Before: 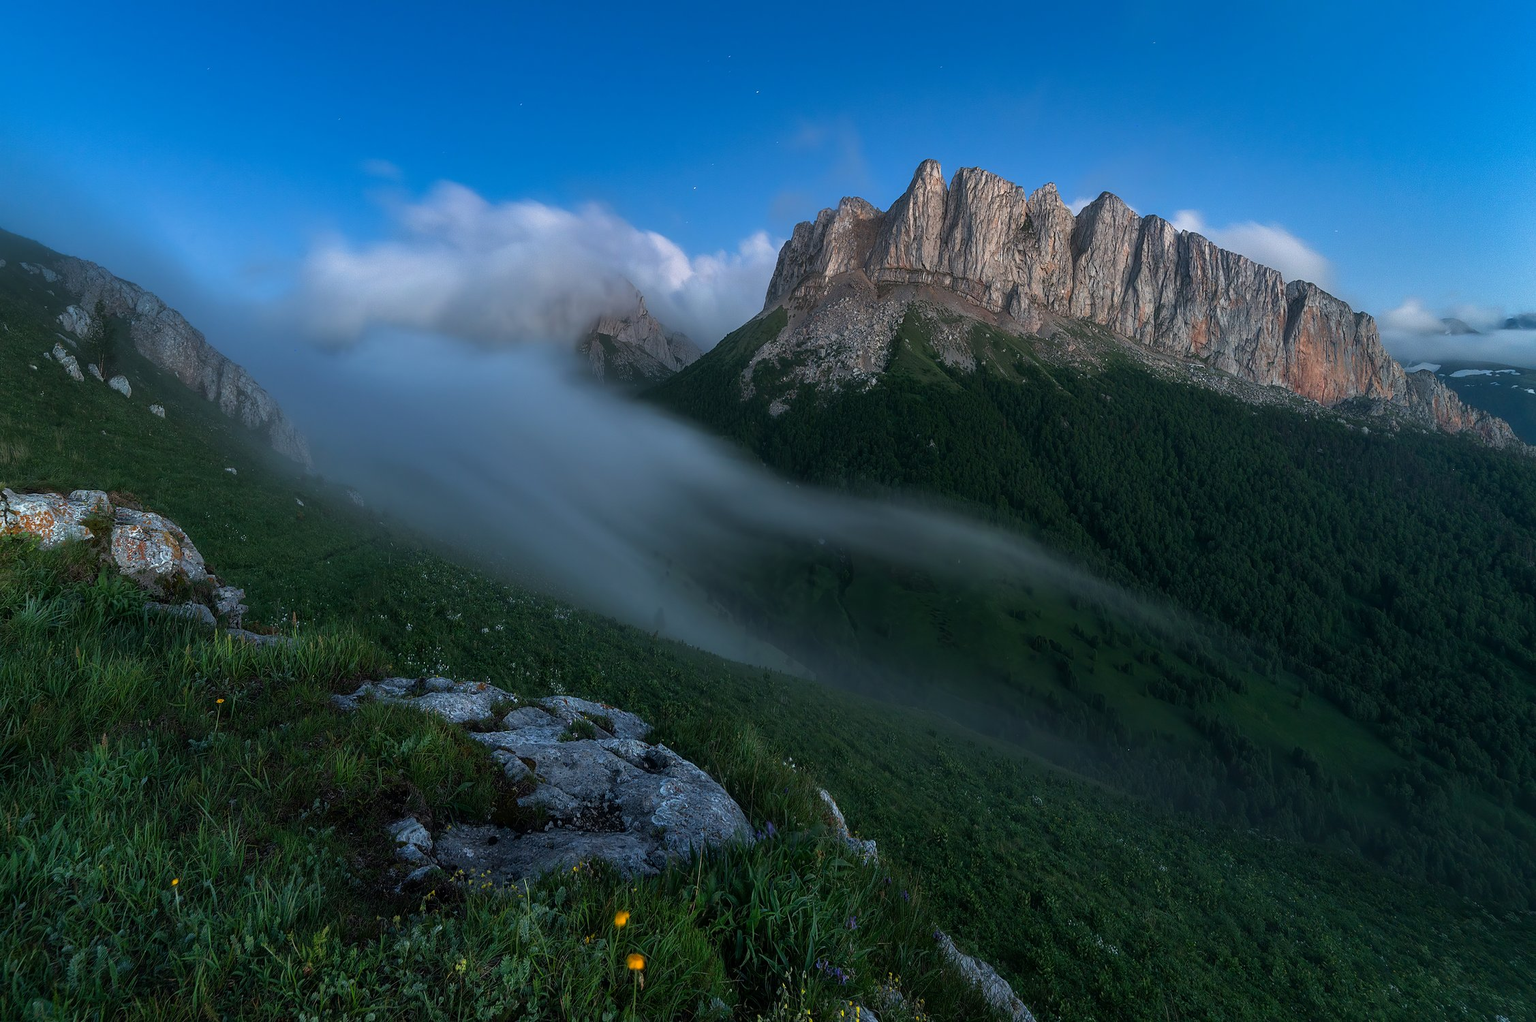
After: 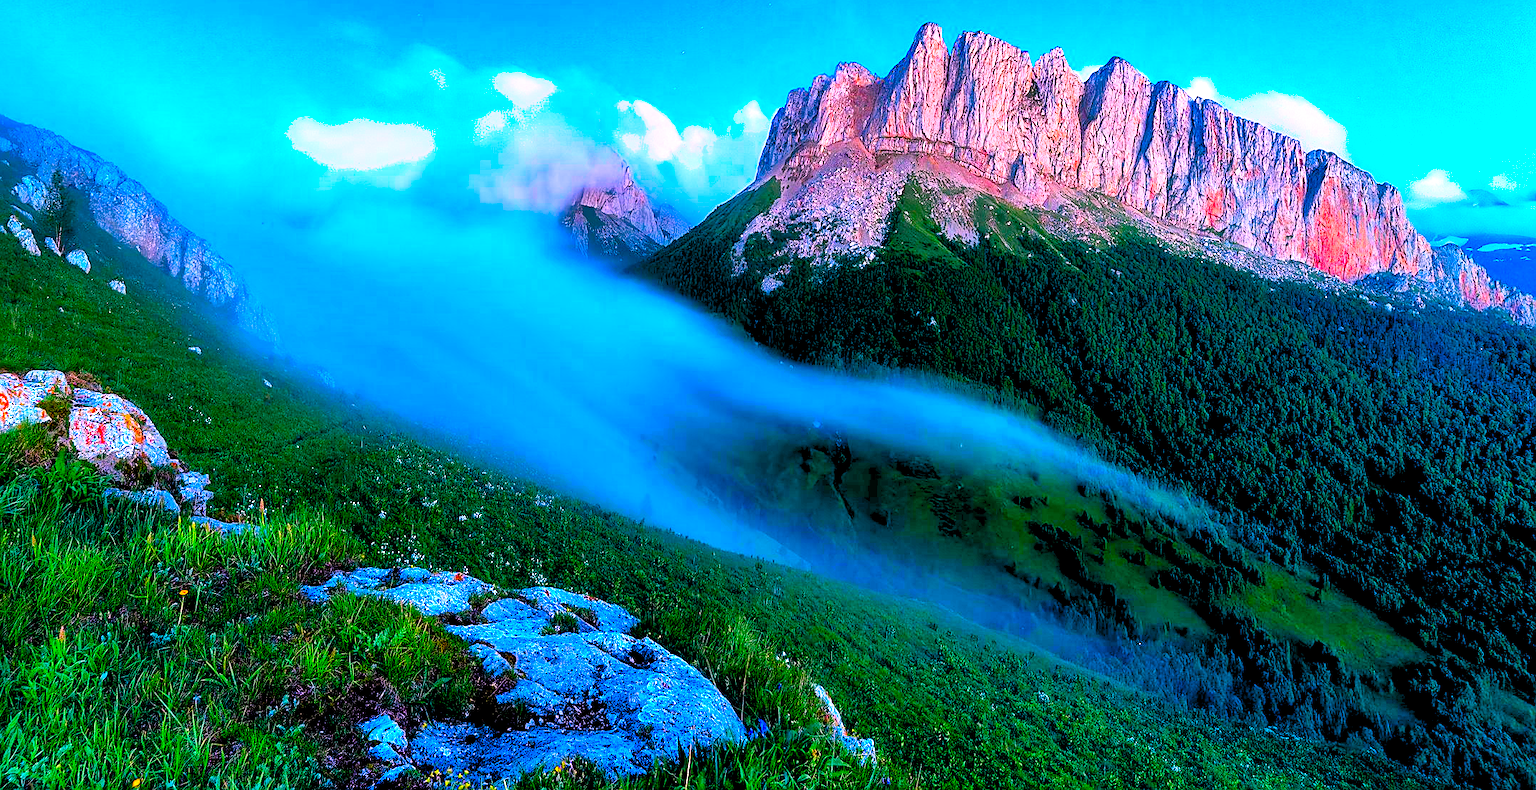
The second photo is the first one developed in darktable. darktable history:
shadows and highlights: low approximation 0.01, soften with gaussian
crop and rotate: left 2.986%, top 13.598%, right 1.954%, bottom 12.831%
exposure: black level correction 0.001, exposure 0.016 EV, compensate highlight preservation false
color correction: highlights a* 18.96, highlights b* -11.2, saturation 1.64
color balance rgb: shadows lift › chroma 3.038%, shadows lift › hue 278.55°, perceptual saturation grading › global saturation 27.067%, perceptual saturation grading › highlights -28.54%, perceptual saturation grading › mid-tones 15.181%, perceptual saturation grading › shadows 33.084%, perceptual brilliance grading › global brilliance 29.307%, perceptual brilliance grading › highlights 12.503%, perceptual brilliance grading › mid-tones 24.475%, global vibrance 20%
sharpen: amount 0.533
levels: levels [0.093, 0.434, 0.988]
contrast brightness saturation: contrast 0.171, saturation 0.307
